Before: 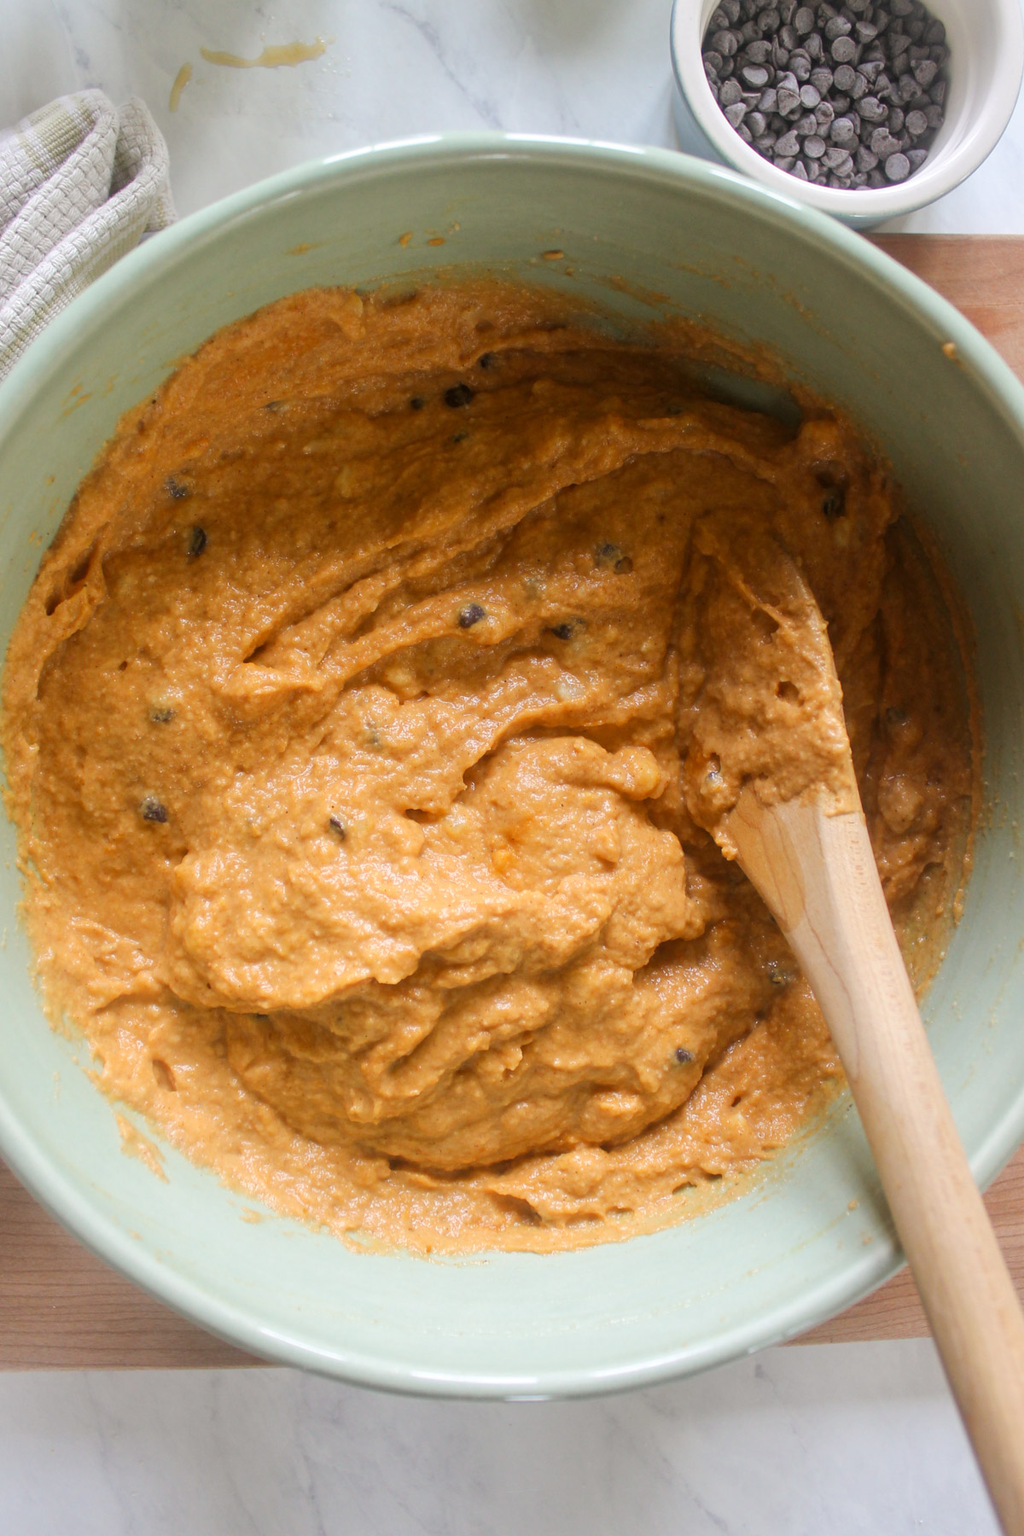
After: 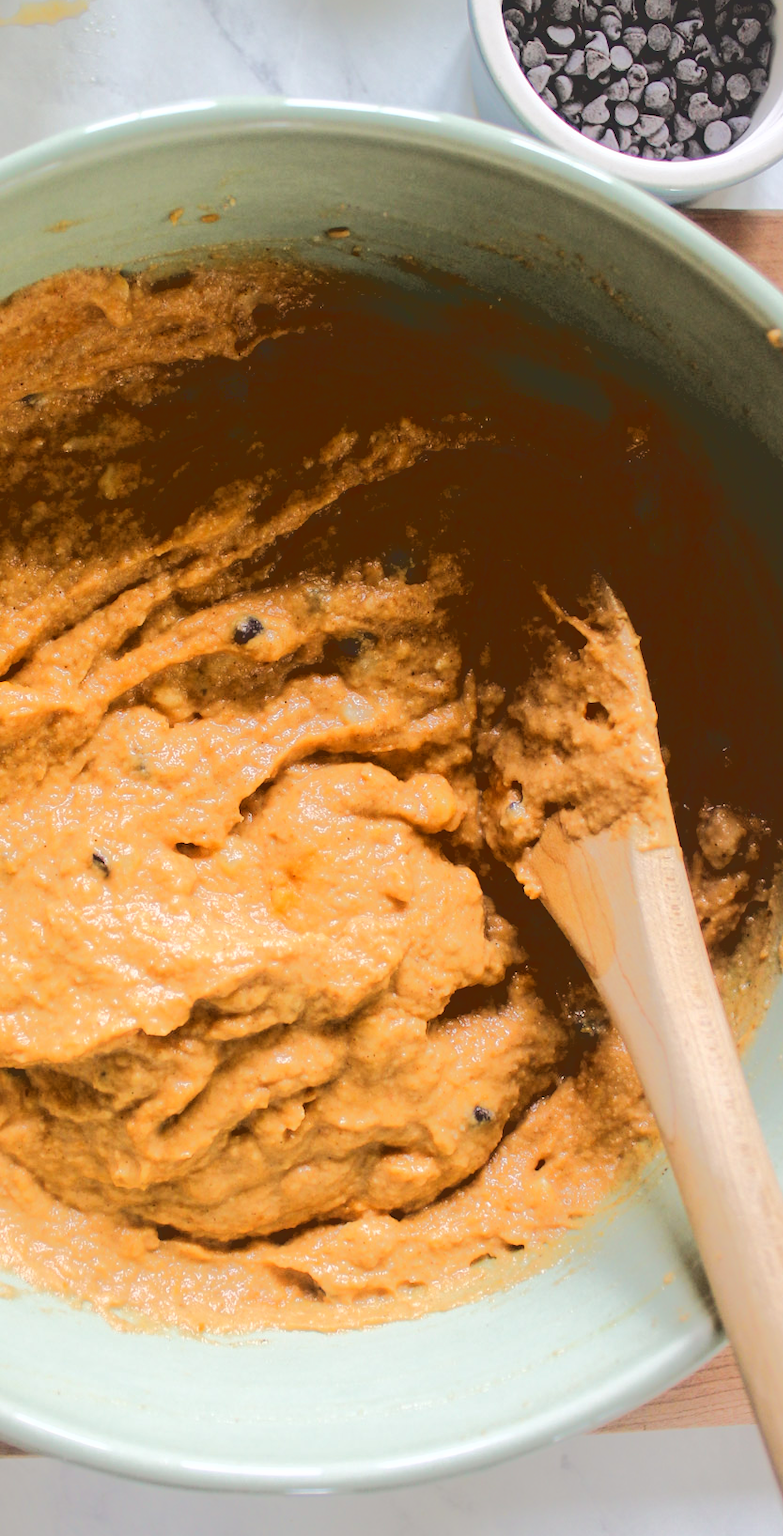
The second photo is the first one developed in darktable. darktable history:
base curve: curves: ch0 [(0.065, 0.026) (0.236, 0.358) (0.53, 0.546) (0.777, 0.841) (0.924, 0.992)], preserve colors average RGB
crop and rotate: left 24.034%, top 2.838%, right 6.406%, bottom 6.299%
